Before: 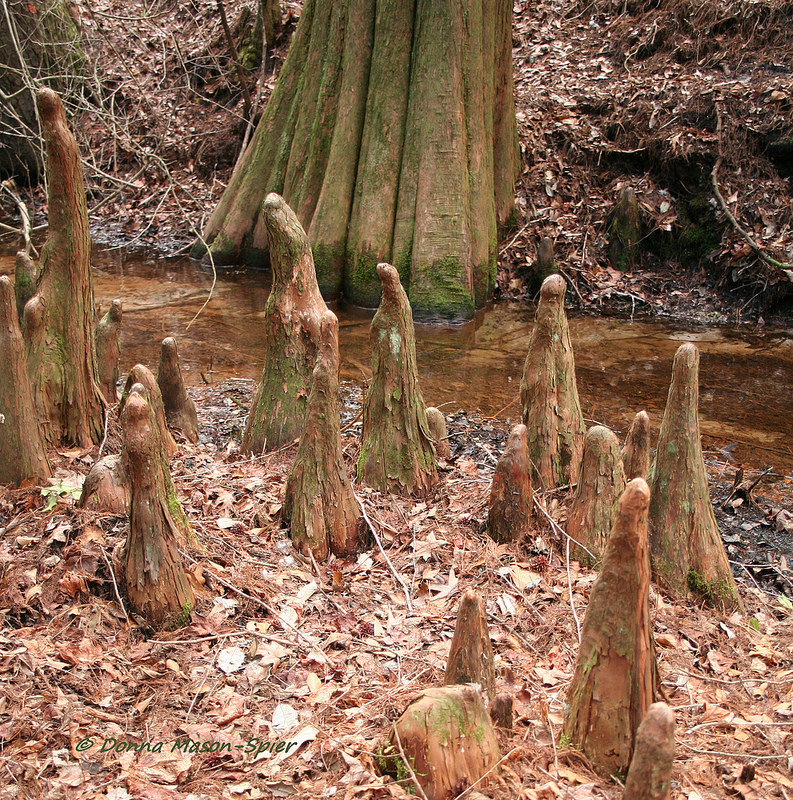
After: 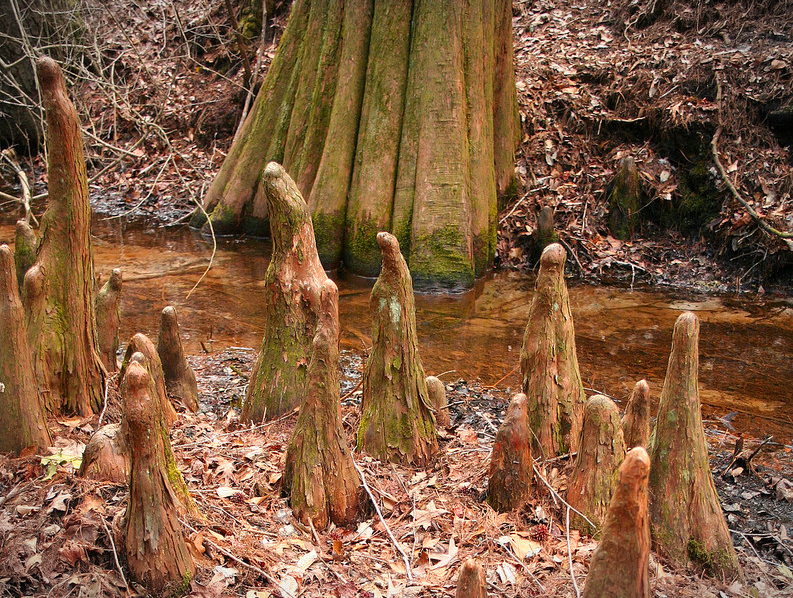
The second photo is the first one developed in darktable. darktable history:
color zones: curves: ch0 [(0, 0.499) (0.143, 0.5) (0.286, 0.5) (0.429, 0.476) (0.571, 0.284) (0.714, 0.243) (0.857, 0.449) (1, 0.499)]; ch1 [(0, 0.532) (0.143, 0.645) (0.286, 0.696) (0.429, 0.211) (0.571, 0.504) (0.714, 0.493) (0.857, 0.495) (1, 0.532)]; ch2 [(0, 0.5) (0.143, 0.5) (0.286, 0.427) (0.429, 0.324) (0.571, 0.5) (0.714, 0.5) (0.857, 0.5) (1, 0.5)]
vignetting: fall-off start 99.8%, width/height ratio 1.311
shadows and highlights: radius 263.96, soften with gaussian
crop: top 3.93%, bottom 21.224%
